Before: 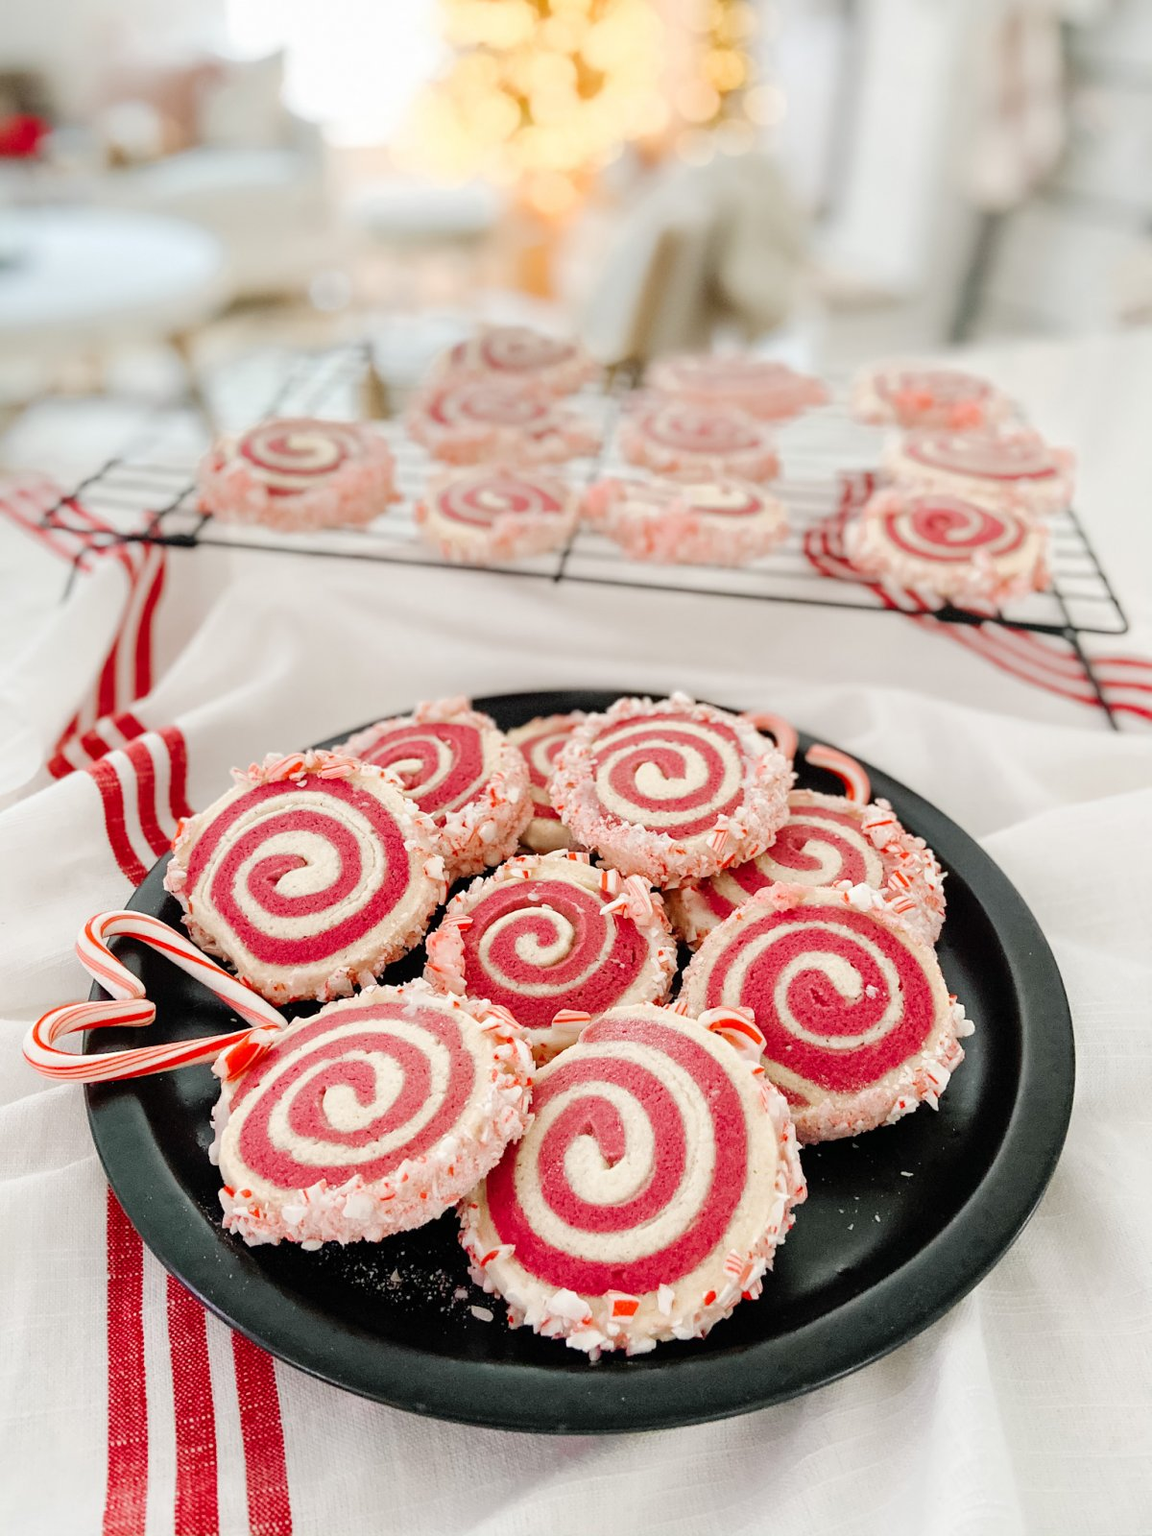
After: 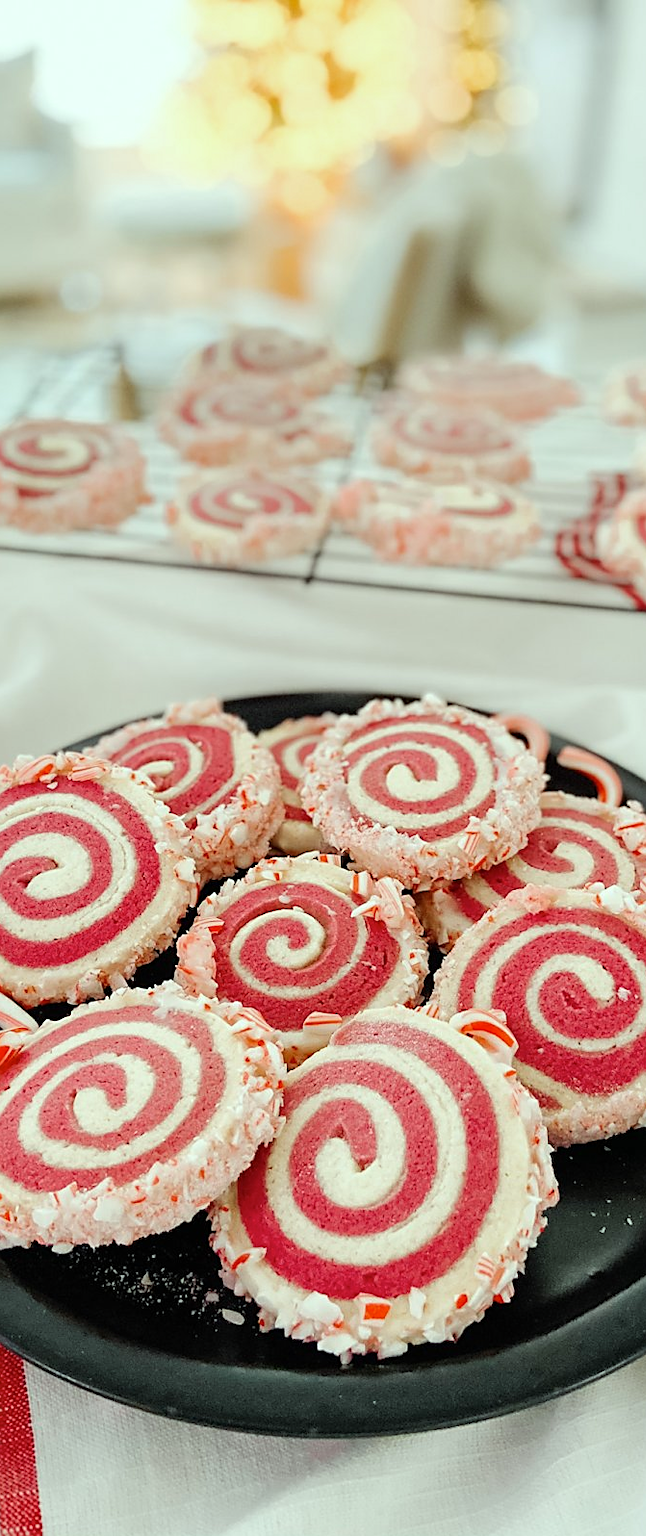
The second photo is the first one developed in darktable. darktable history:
crop: left 21.674%, right 22.086%
sharpen: radius 1.864, amount 0.398, threshold 1.271
white balance: red 0.986, blue 1.01
color correction: highlights a* -8, highlights b* 3.1
